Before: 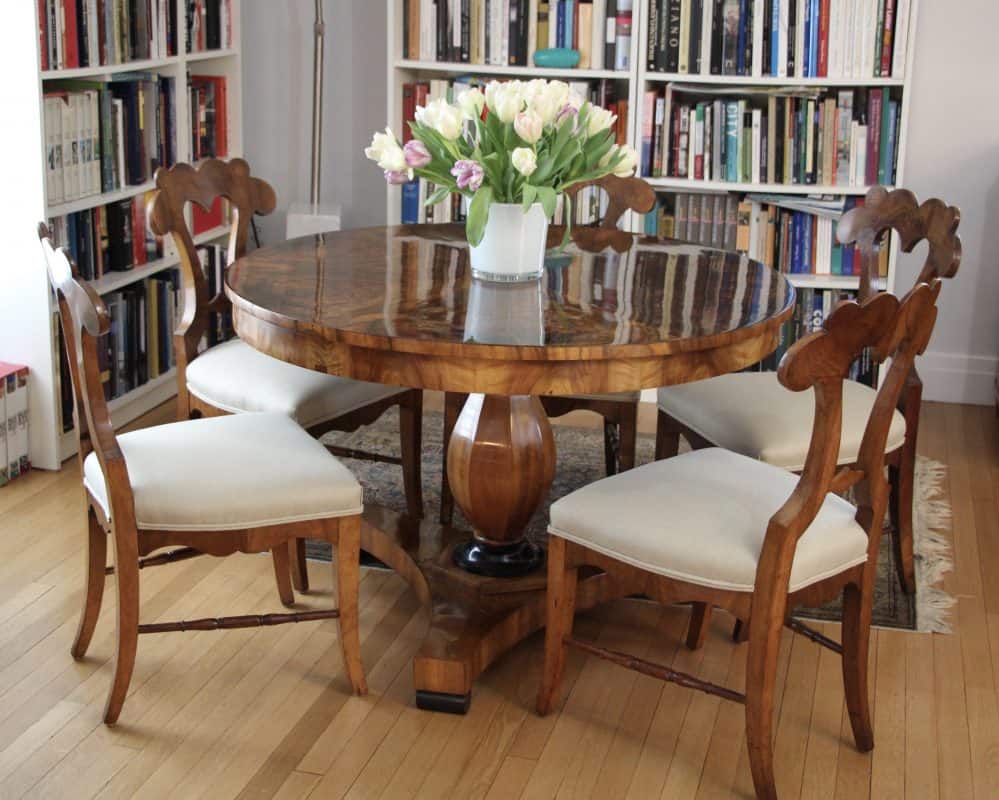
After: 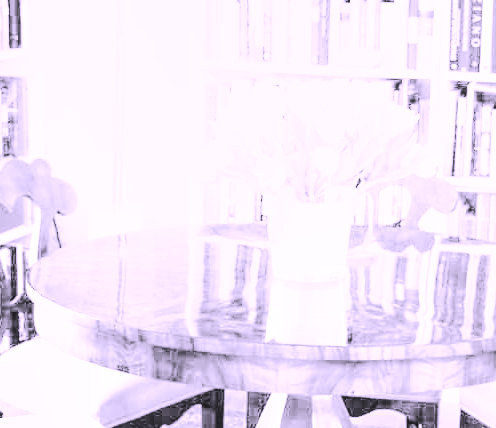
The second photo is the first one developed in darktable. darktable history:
color correction: highlights a* 15.19, highlights b* -24.69
filmic rgb: black relative exposure -5.05 EV, white relative exposure 3.98 EV, hardness 2.9, contrast 1.396, highlights saturation mix -30.38%
exposure: exposure 2.005 EV, compensate highlight preservation false
crop: left 19.827%, right 30.504%, bottom 46.397%
local contrast: highlights 75%, shadows 55%, detail 176%, midtone range 0.214
color calibration: output gray [0.246, 0.254, 0.501, 0], illuminant as shot in camera, x 0.443, y 0.412, temperature 2884.38 K
shadows and highlights: shadows -21.6, highlights 99.12, soften with gaussian
